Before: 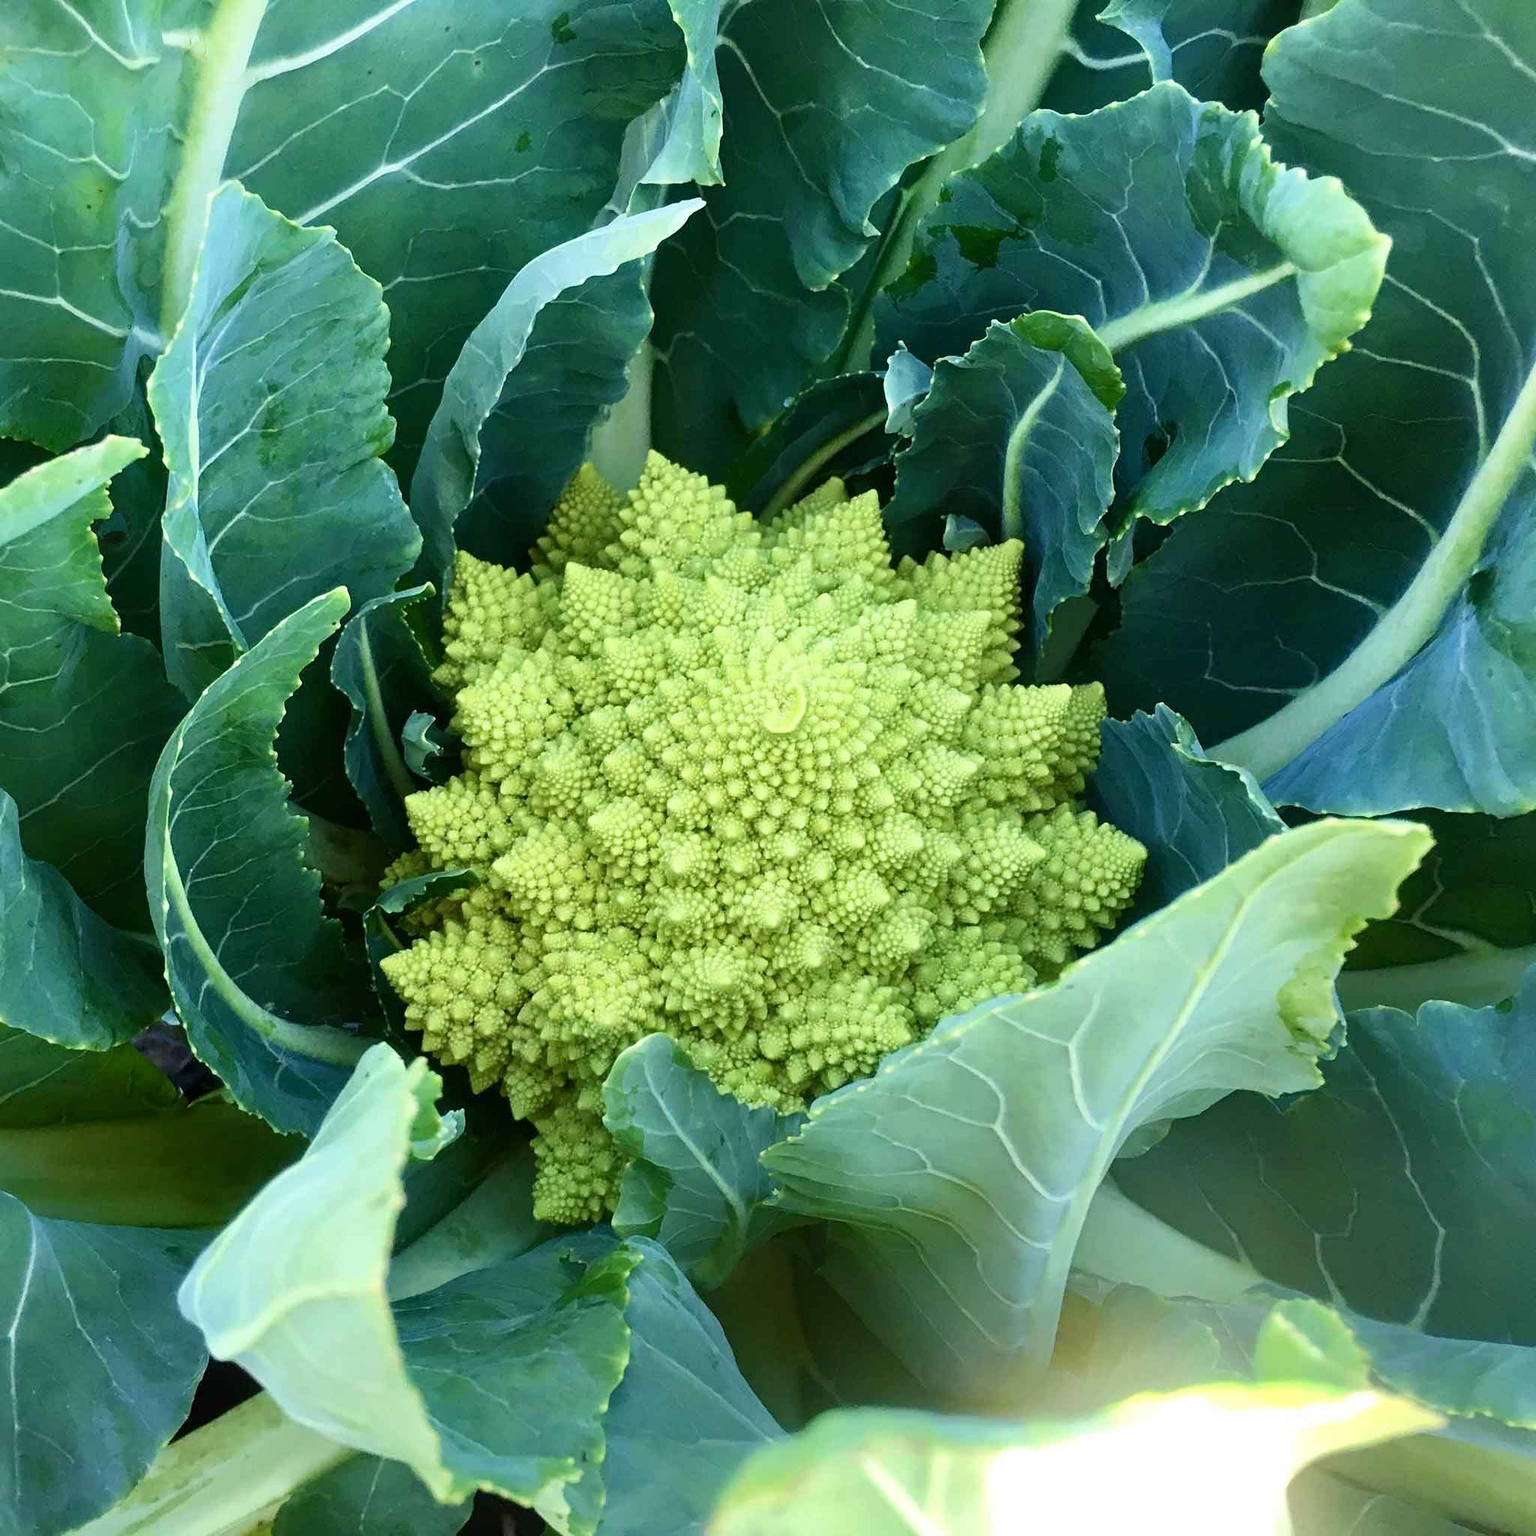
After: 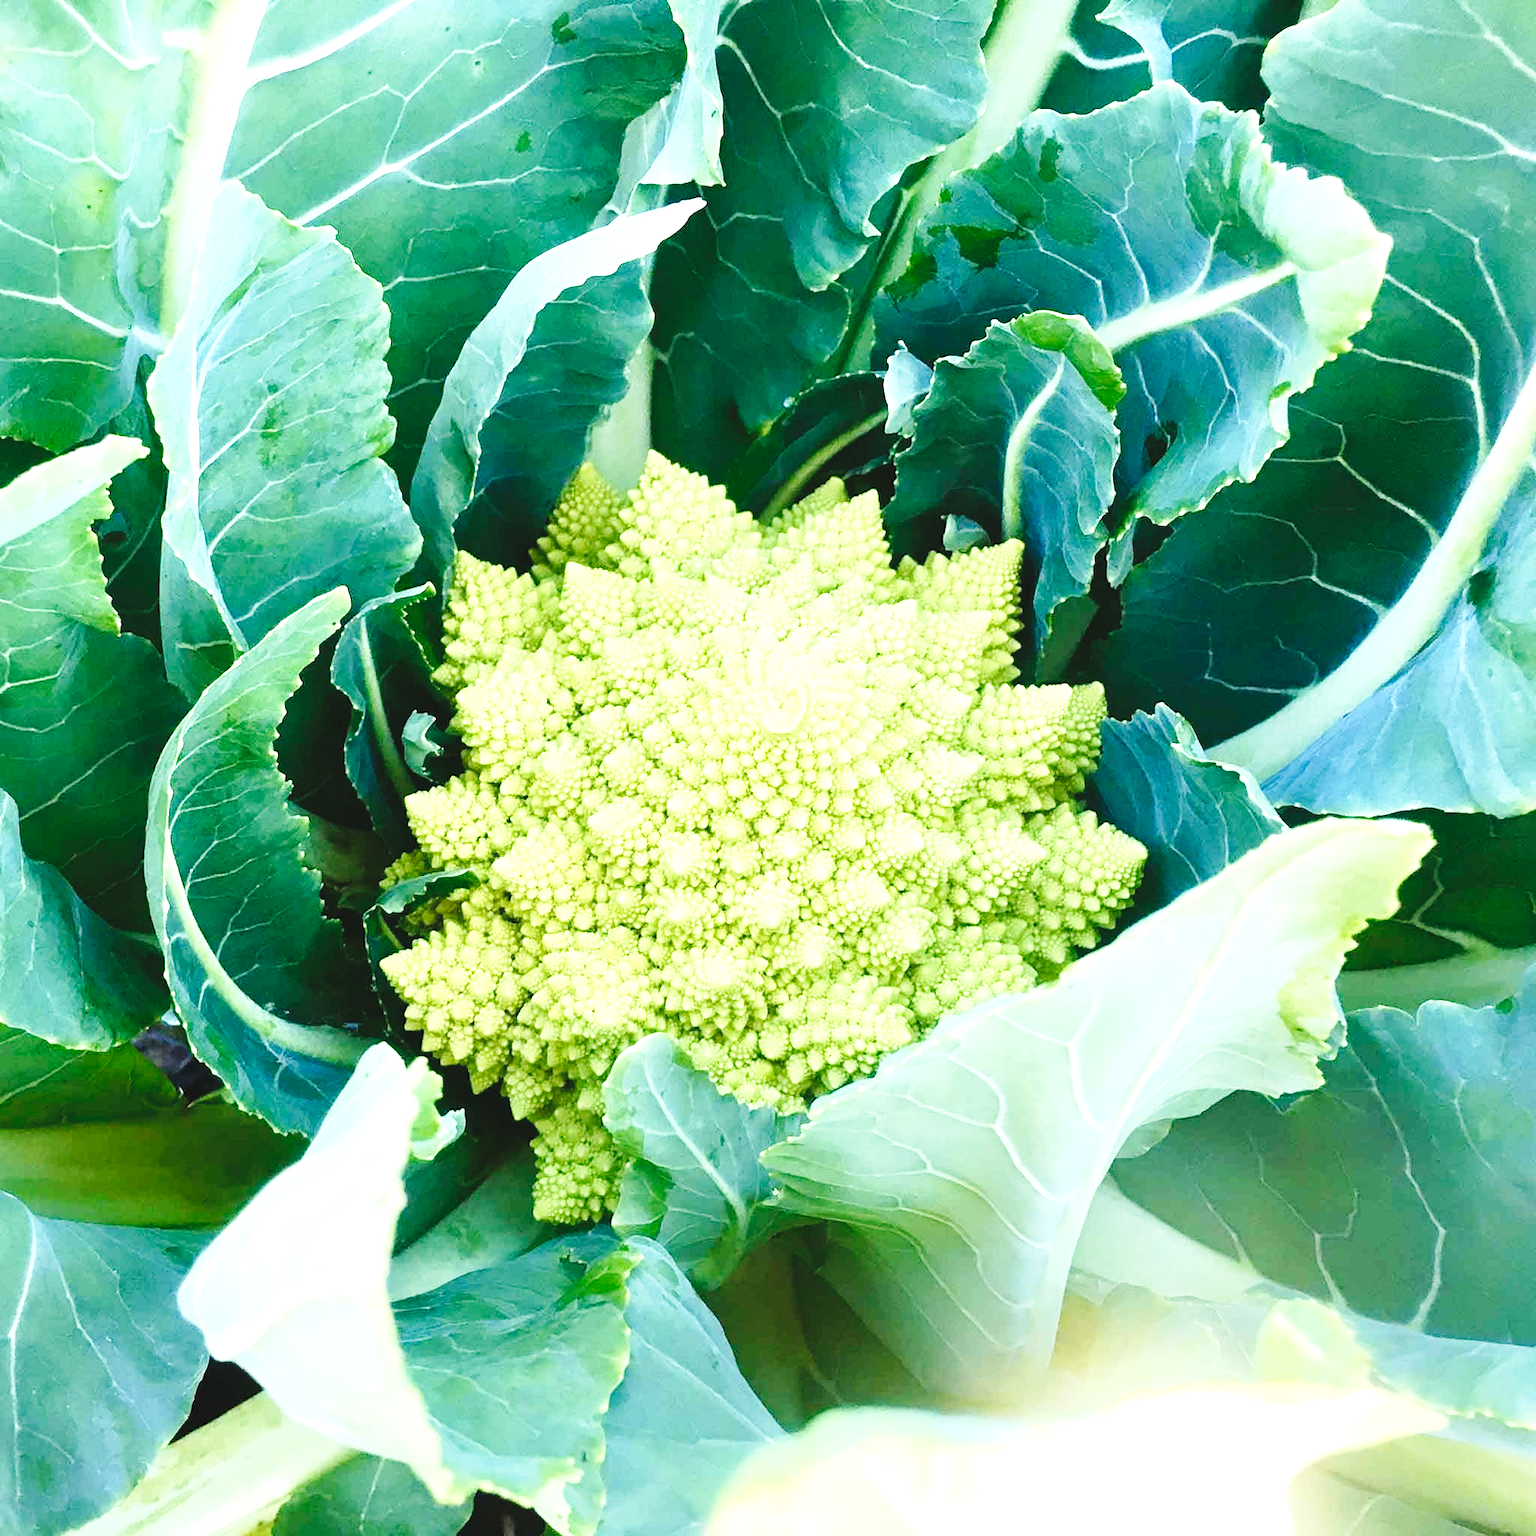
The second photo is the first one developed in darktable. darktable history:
base curve: curves: ch0 [(0, 0) (0.036, 0.025) (0.121, 0.166) (0.206, 0.329) (0.605, 0.79) (1, 1)], preserve colors none
exposure: black level correction -0.006, exposure 1 EV, compensate highlight preservation false
local contrast: mode bilateral grid, contrast 99, coarseness 99, detail 93%, midtone range 0.2
